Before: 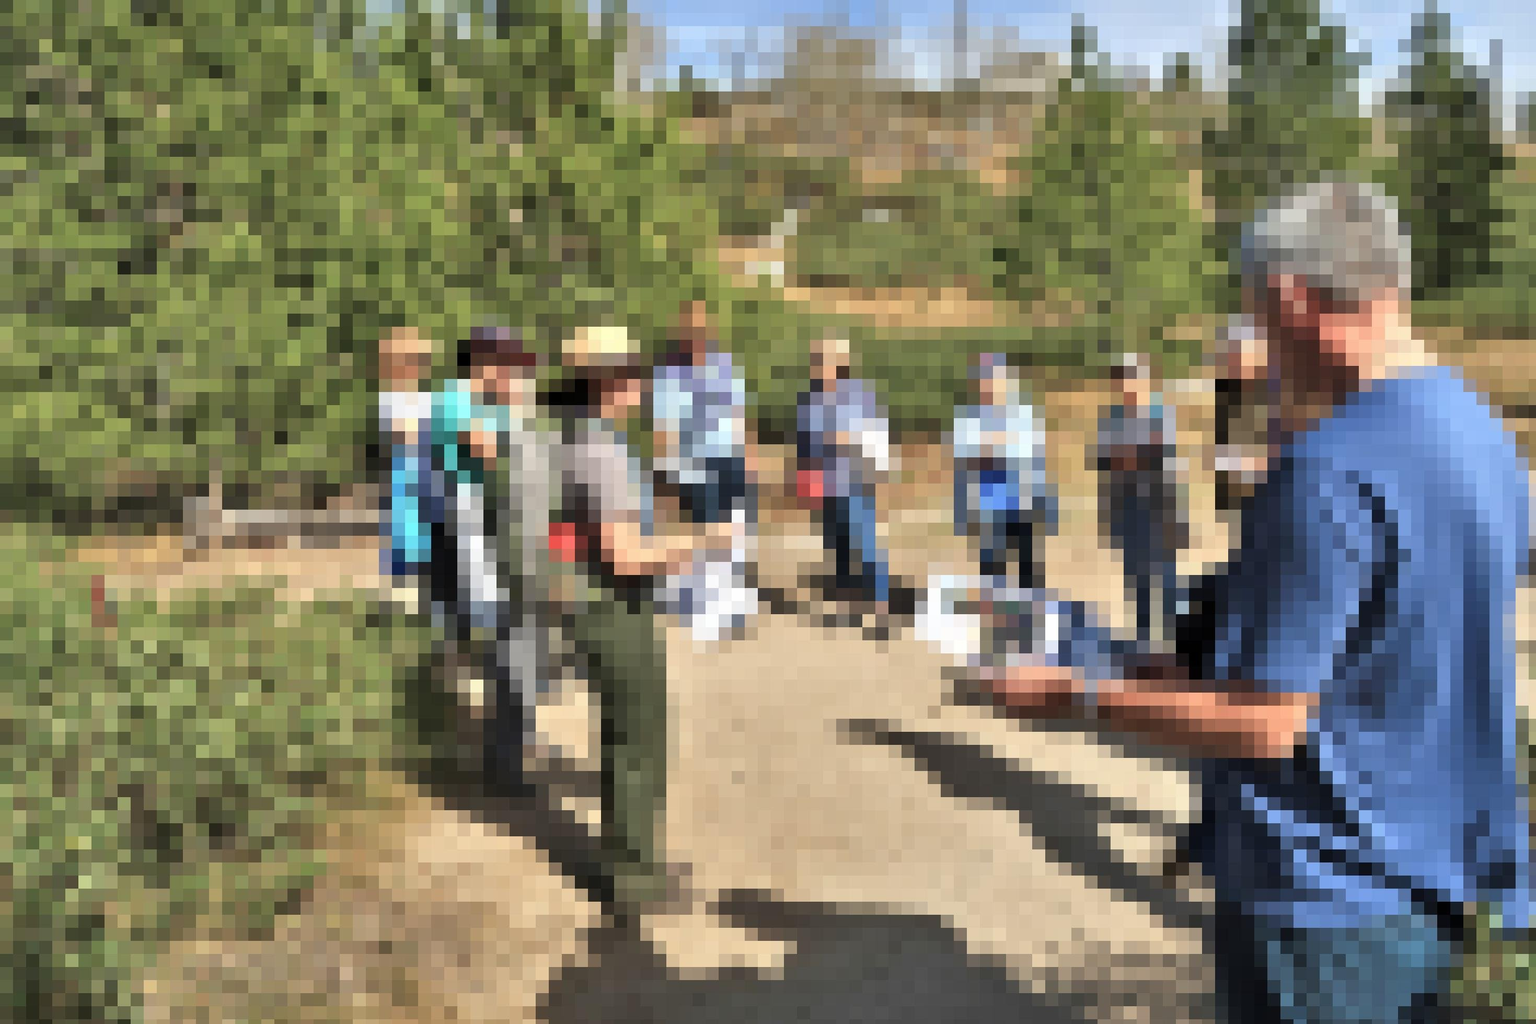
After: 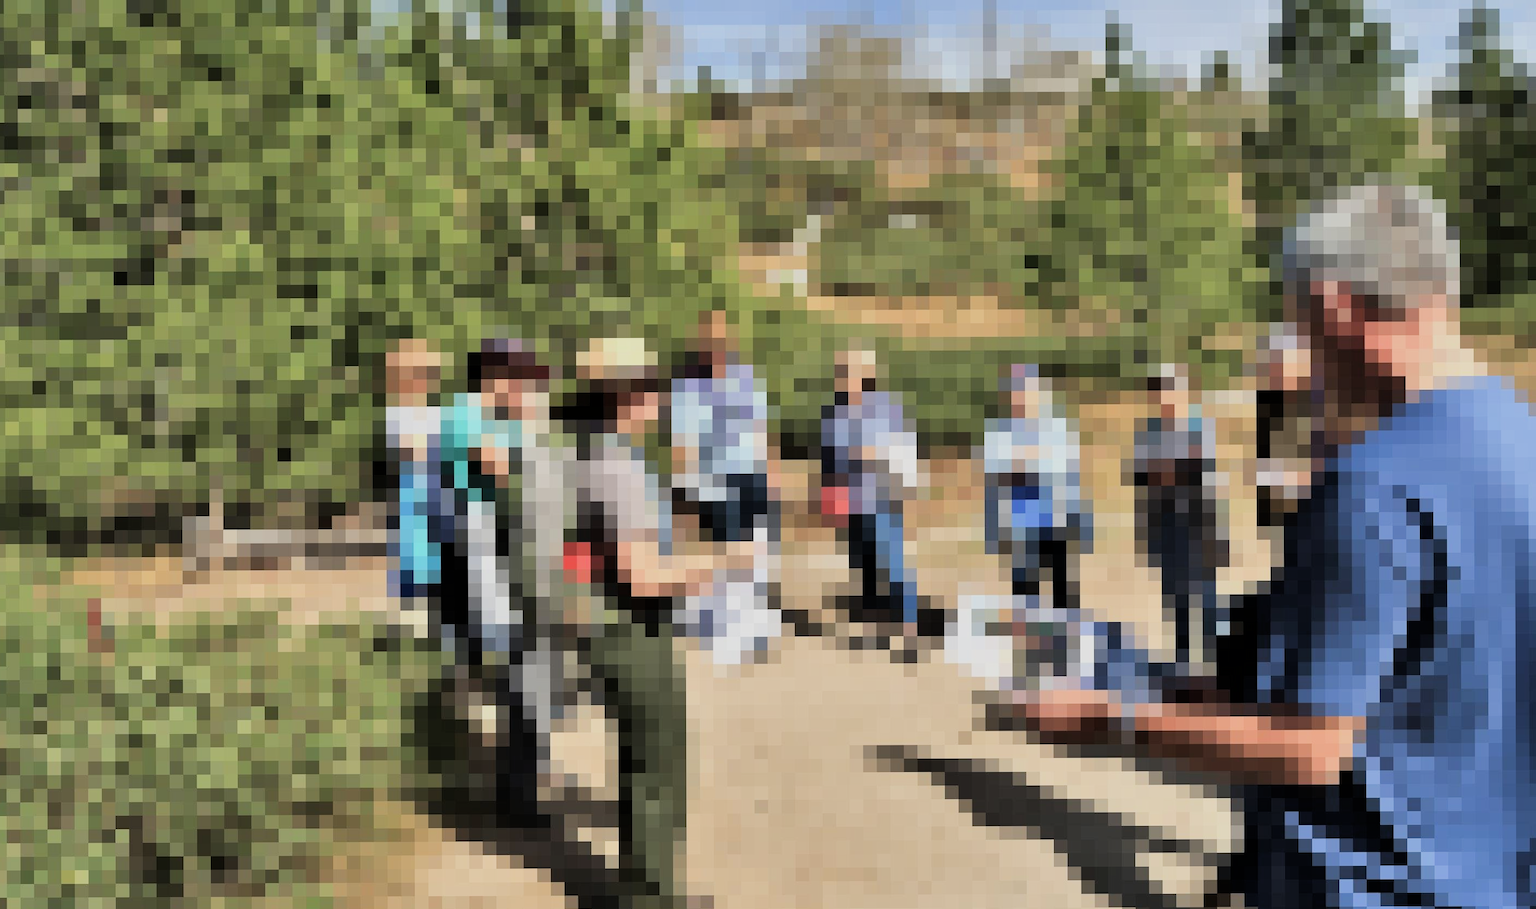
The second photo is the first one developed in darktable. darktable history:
crop and rotate: angle 0.2°, left 0.275%, right 3.127%, bottom 14.18%
filmic rgb: black relative exposure -7.65 EV, white relative exposure 4.56 EV, hardness 3.61, contrast 1.25
